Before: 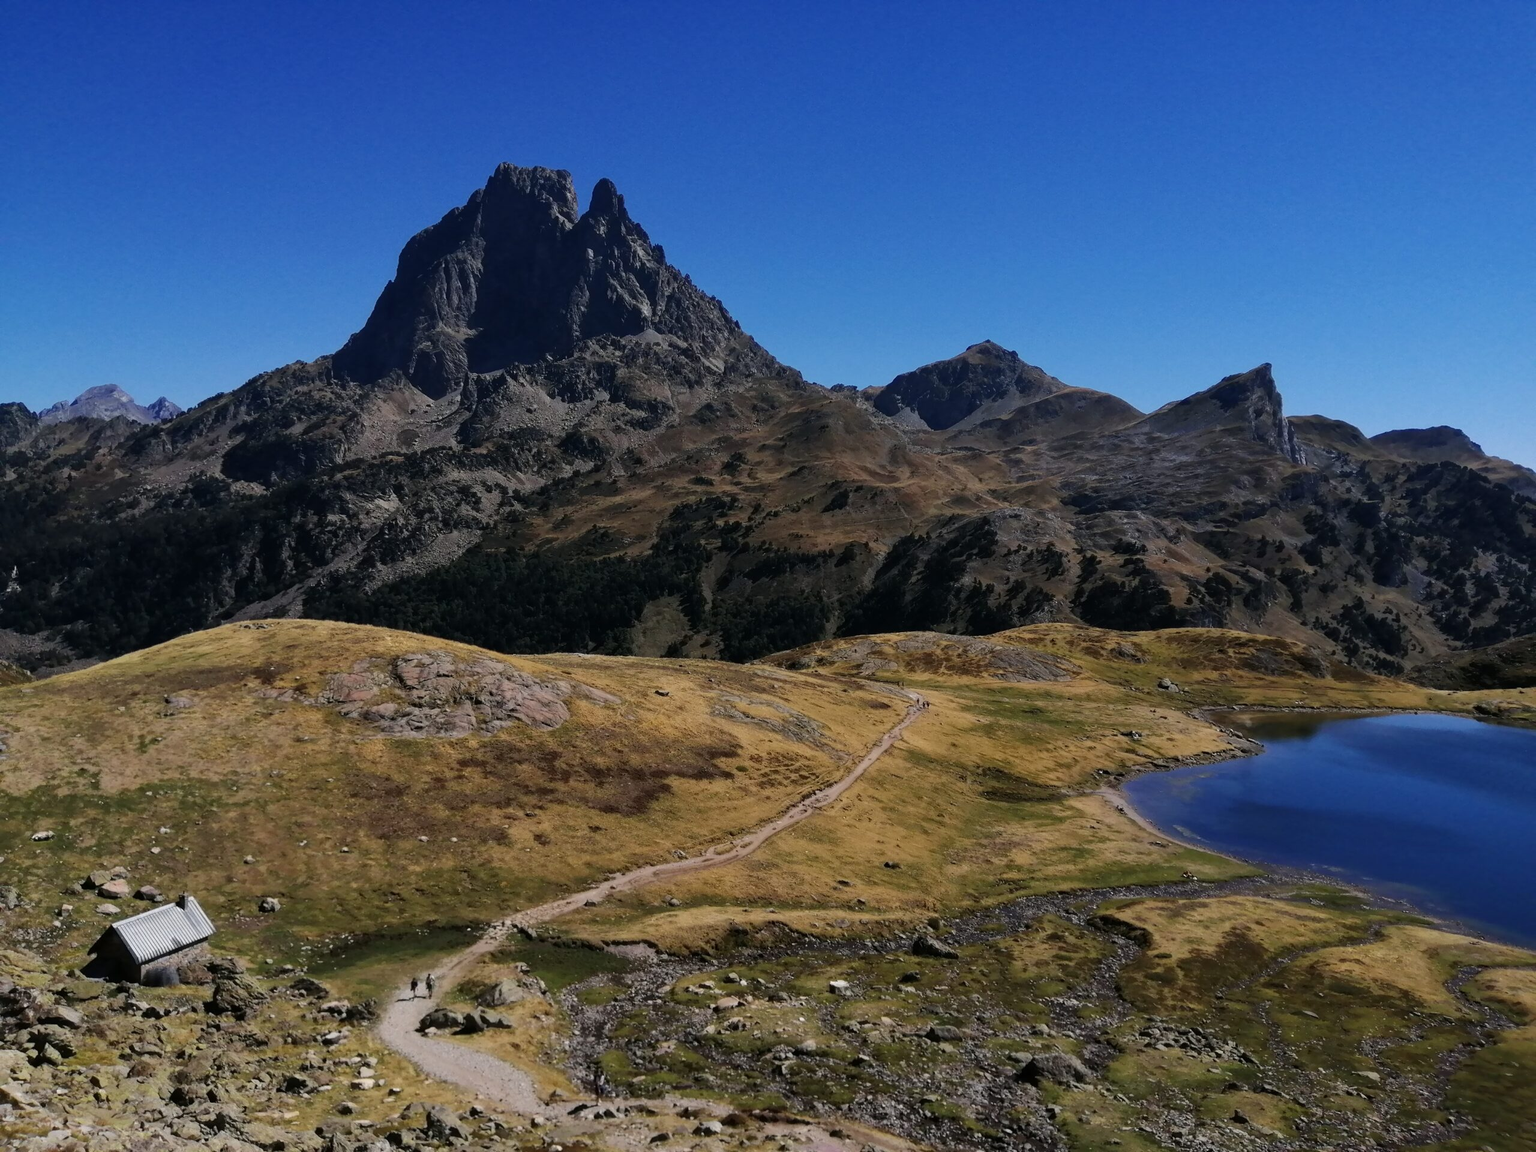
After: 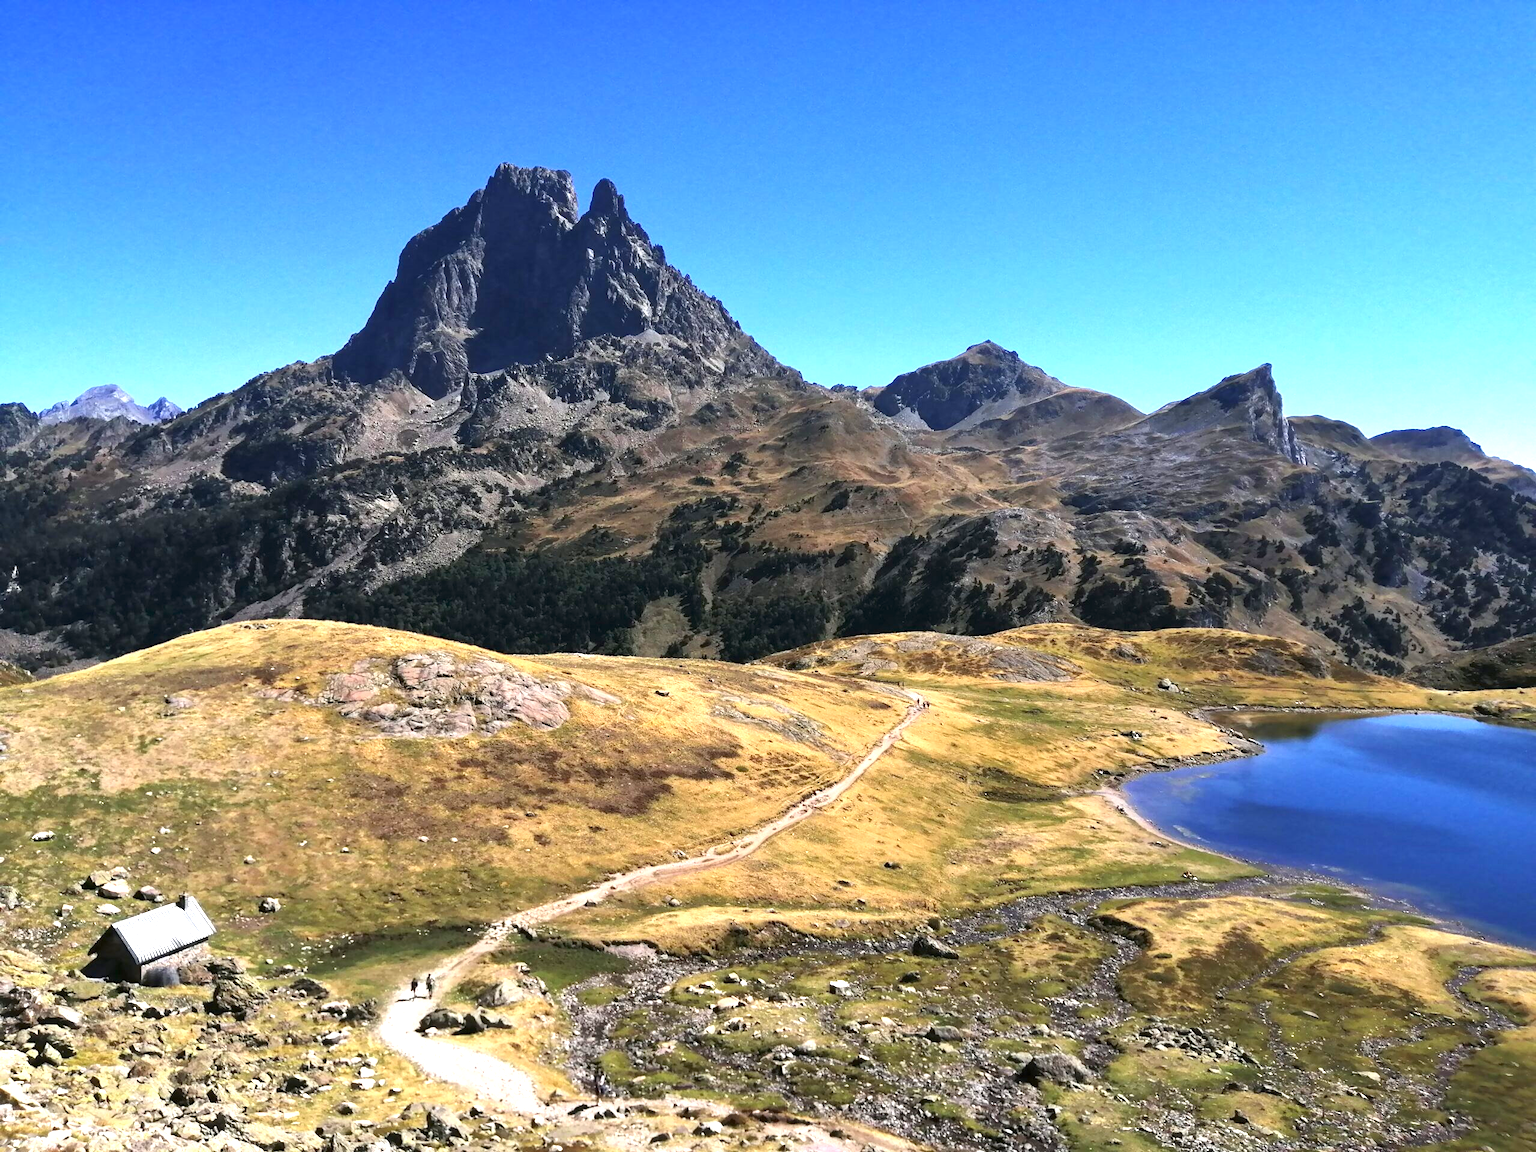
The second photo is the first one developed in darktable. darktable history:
exposure: black level correction 0, exposure 1.743 EV, compensate exposure bias true, compensate highlight preservation false
